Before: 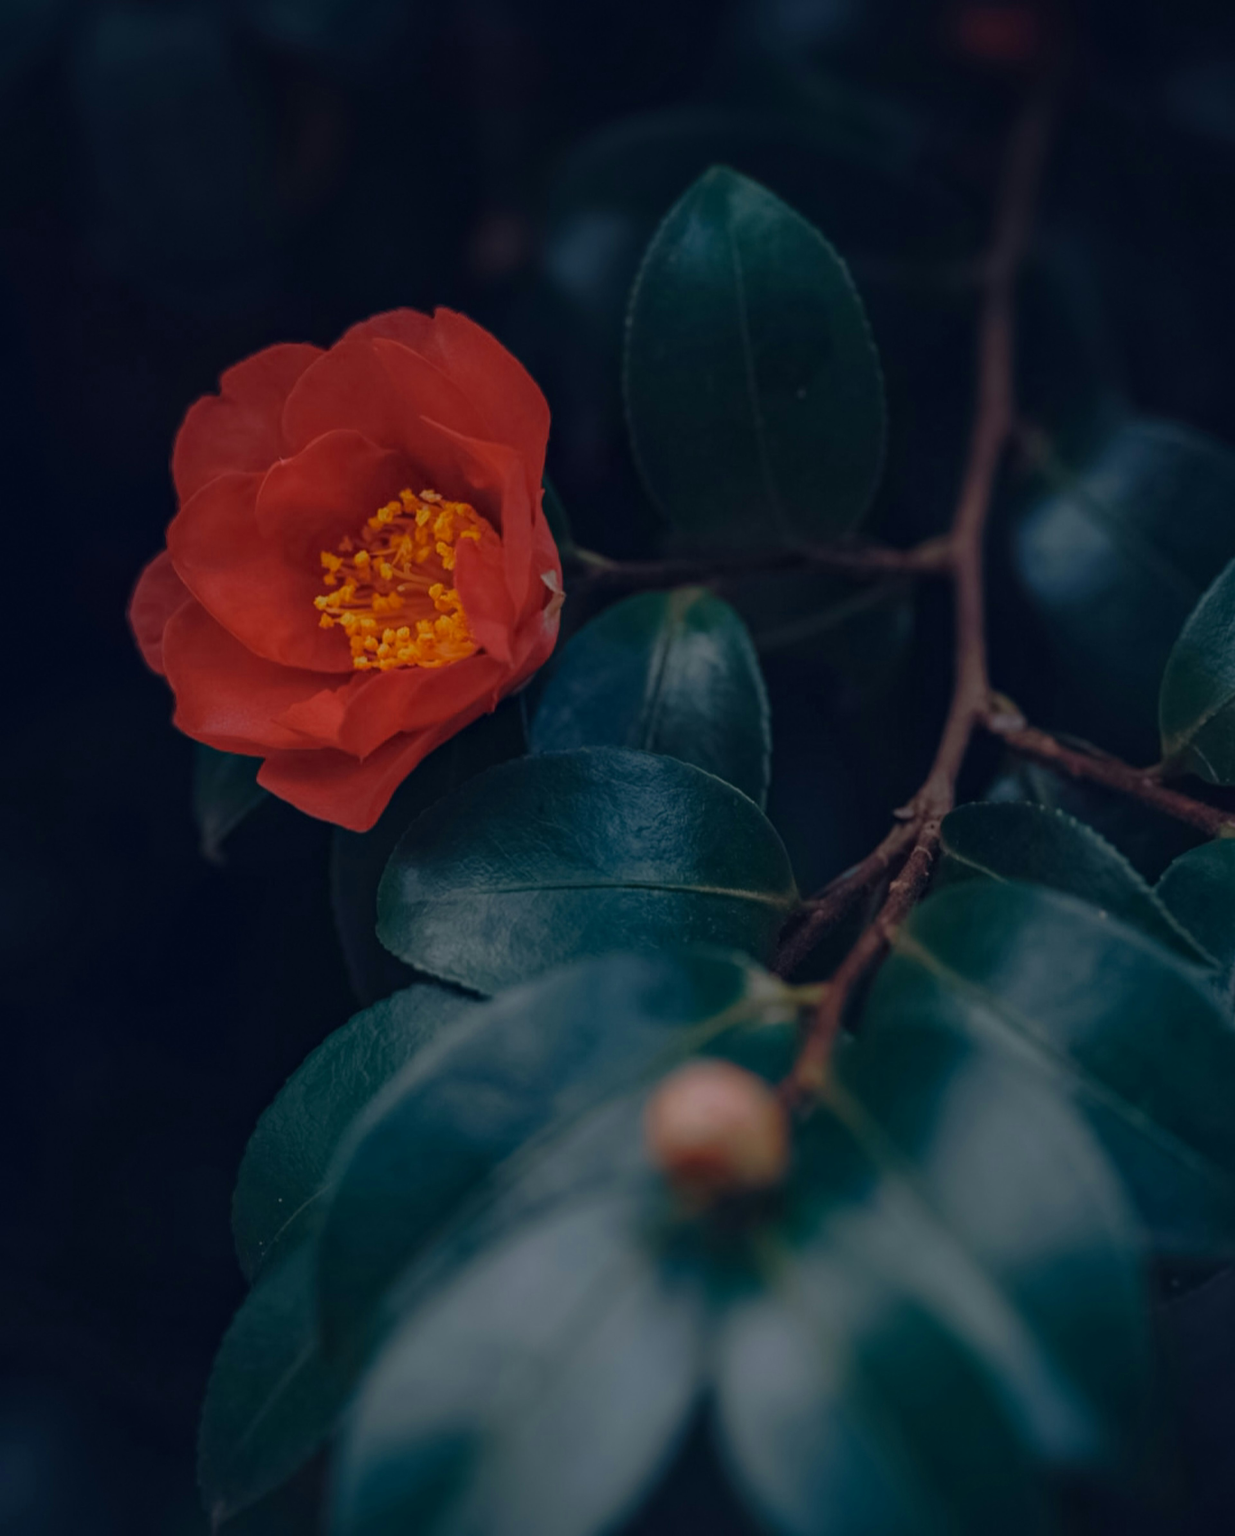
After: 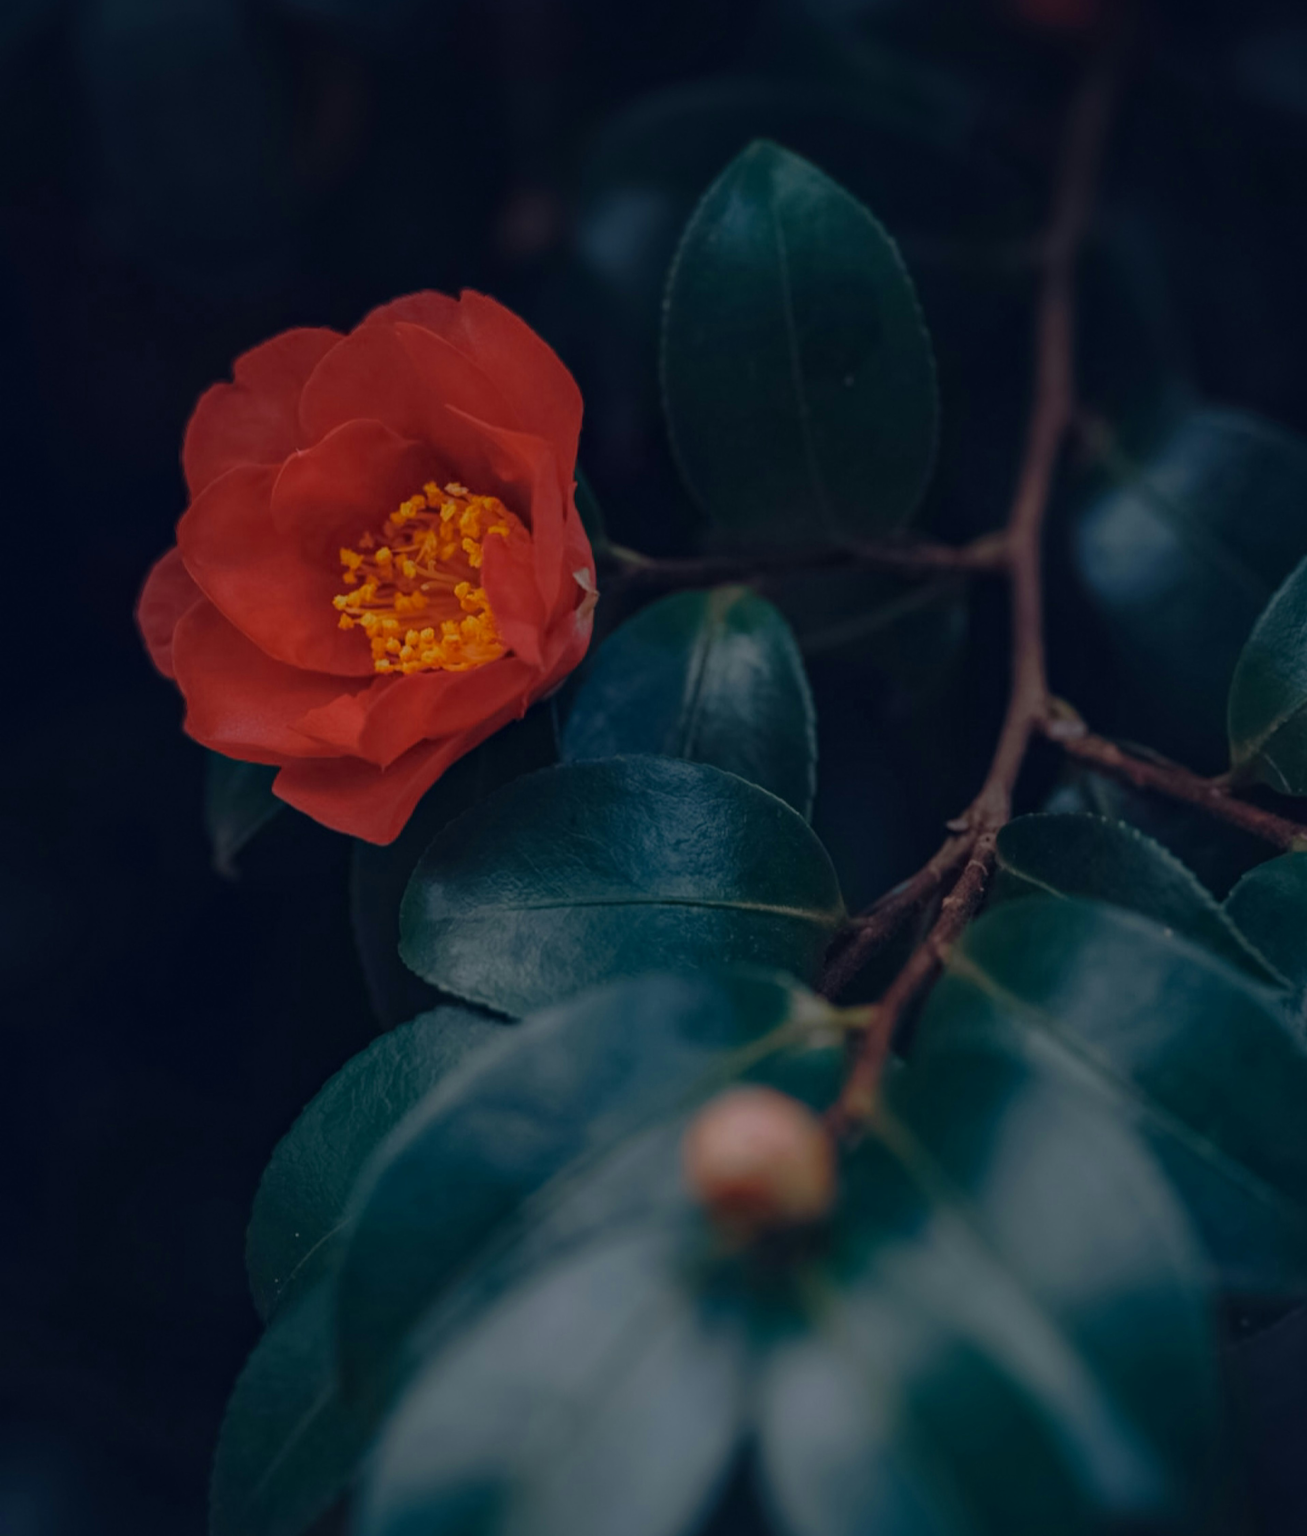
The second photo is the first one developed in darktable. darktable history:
crop and rotate: top 2.252%, bottom 3.281%
